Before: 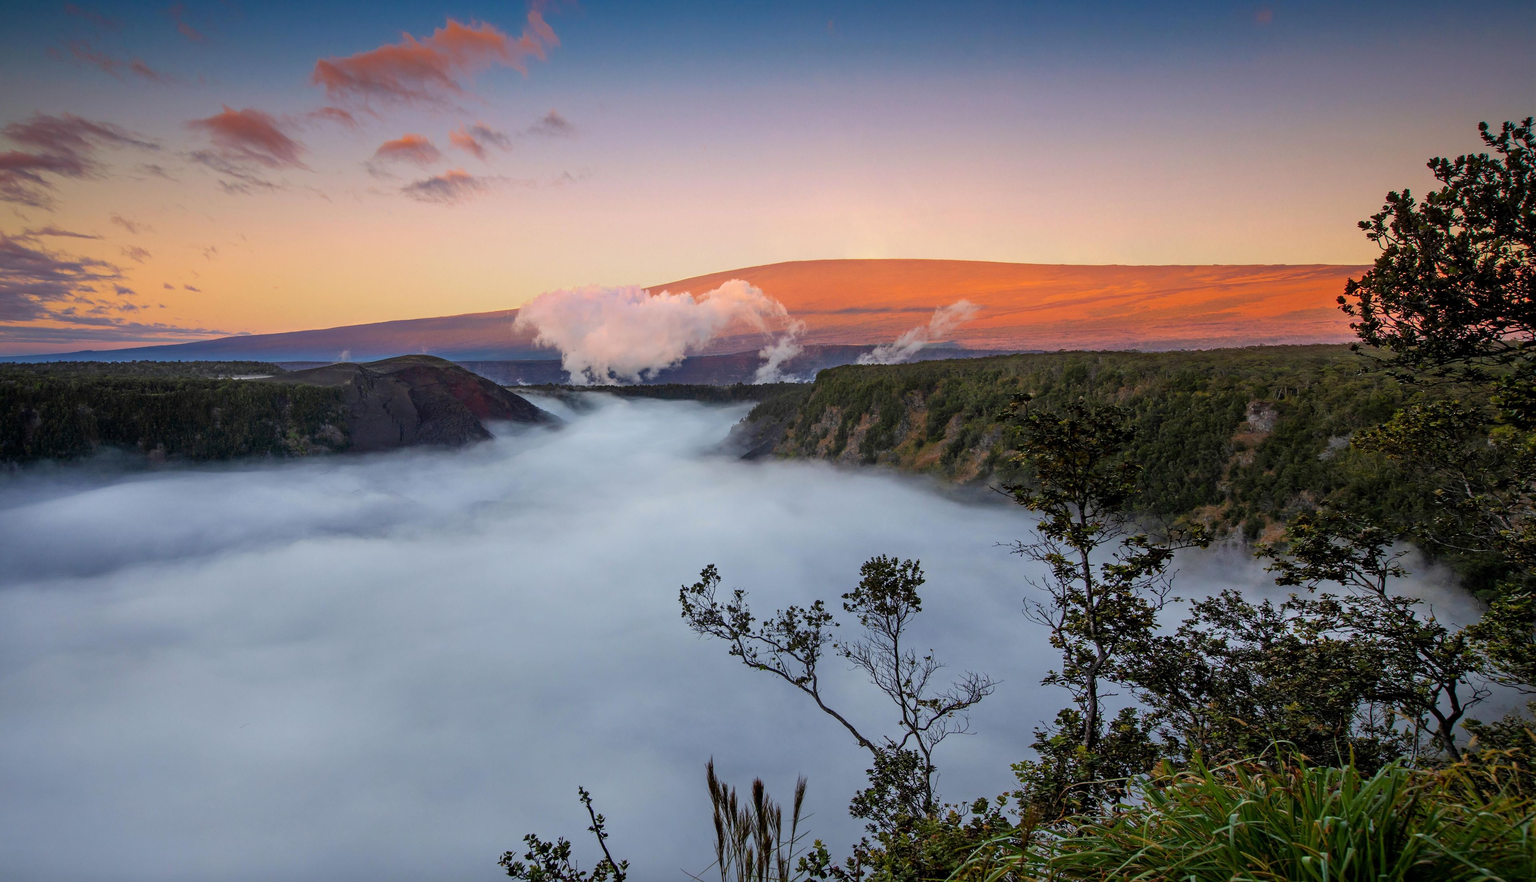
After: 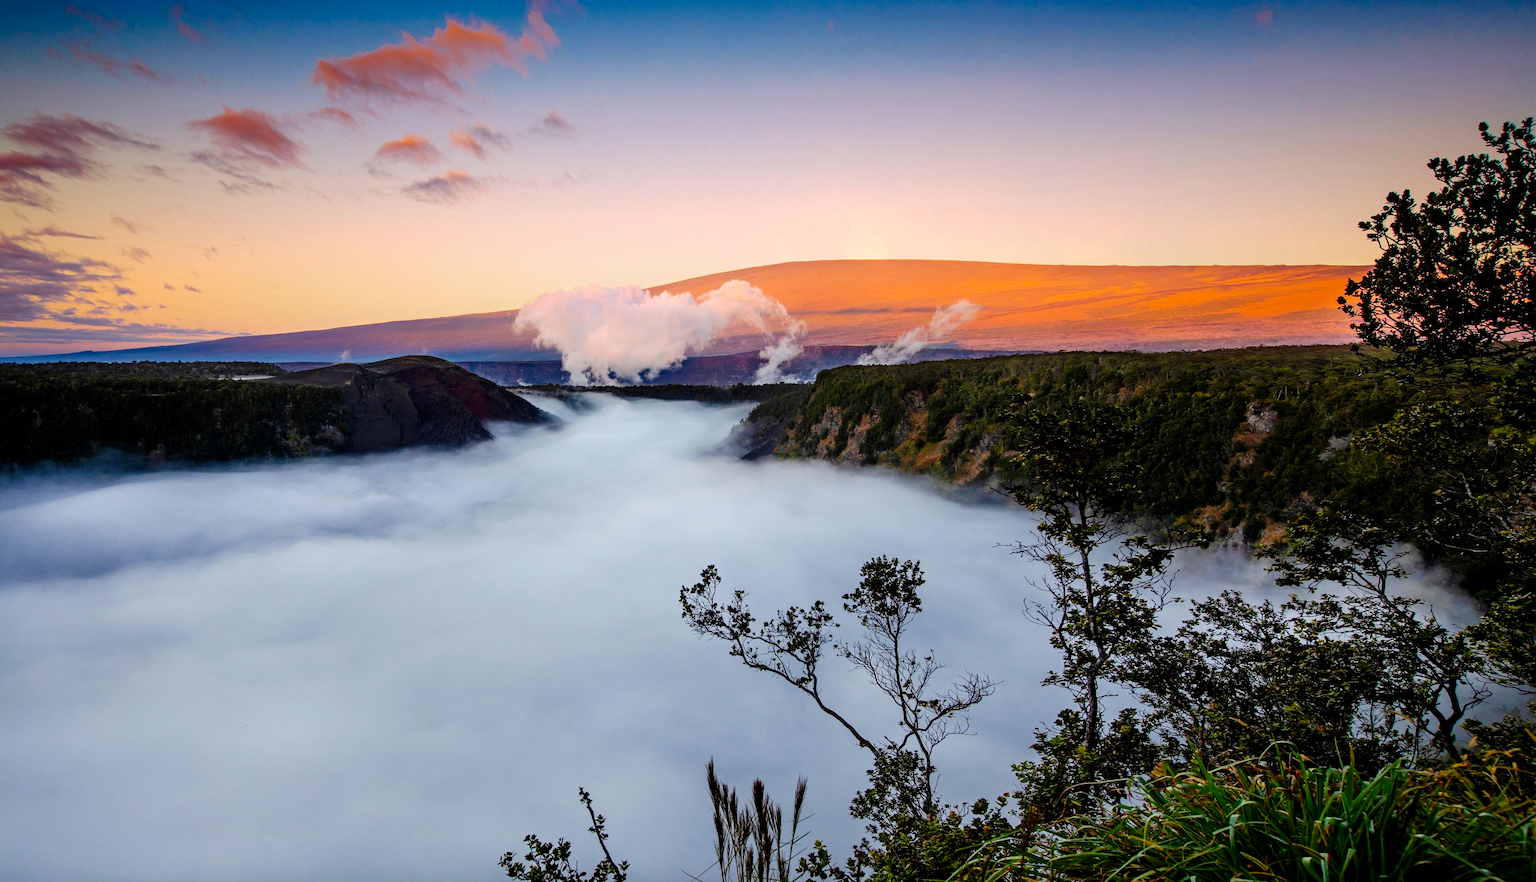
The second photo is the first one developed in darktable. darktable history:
tone curve: curves: ch0 [(0, 0) (0.003, 0) (0.011, 0.001) (0.025, 0.001) (0.044, 0.003) (0.069, 0.009) (0.1, 0.018) (0.136, 0.032) (0.177, 0.074) (0.224, 0.13) (0.277, 0.218) (0.335, 0.321) (0.399, 0.425) (0.468, 0.523) (0.543, 0.617) (0.623, 0.708) (0.709, 0.789) (0.801, 0.873) (0.898, 0.967) (1, 1)], preserve colors none
